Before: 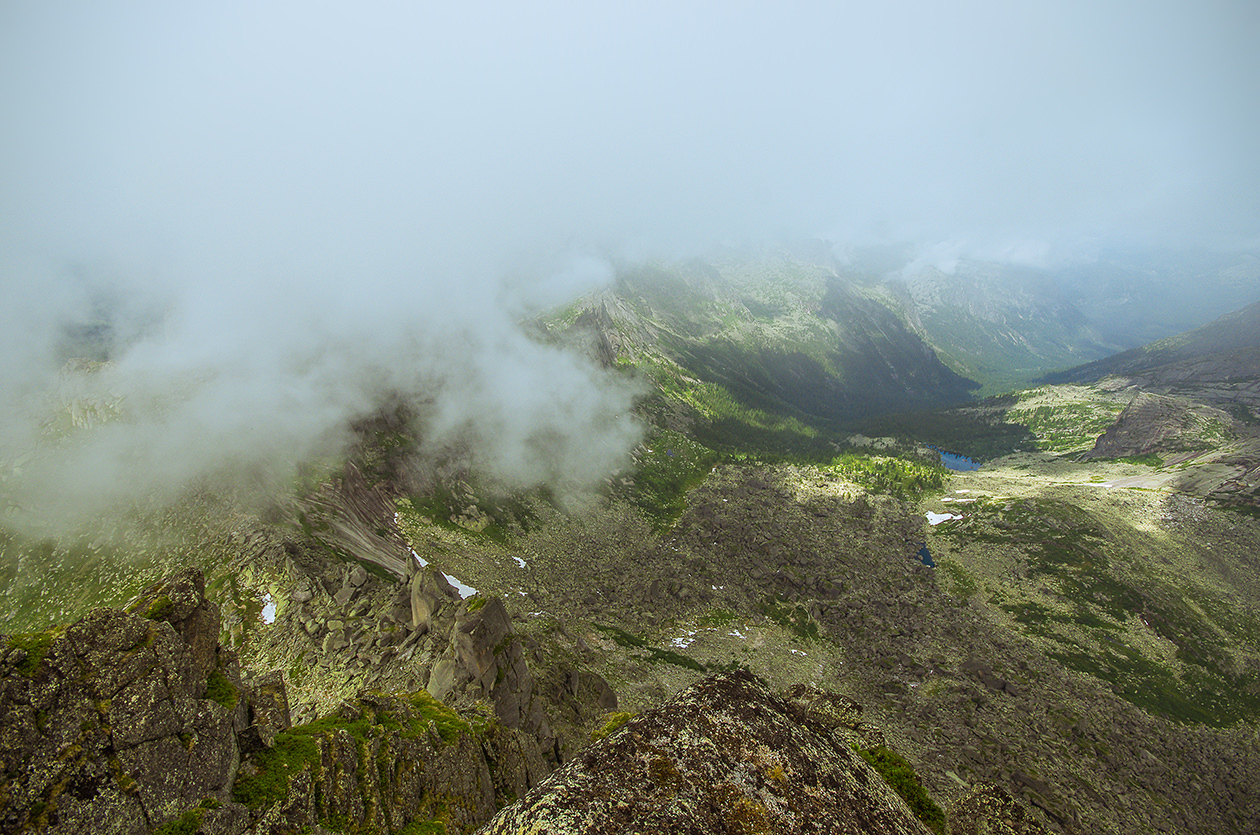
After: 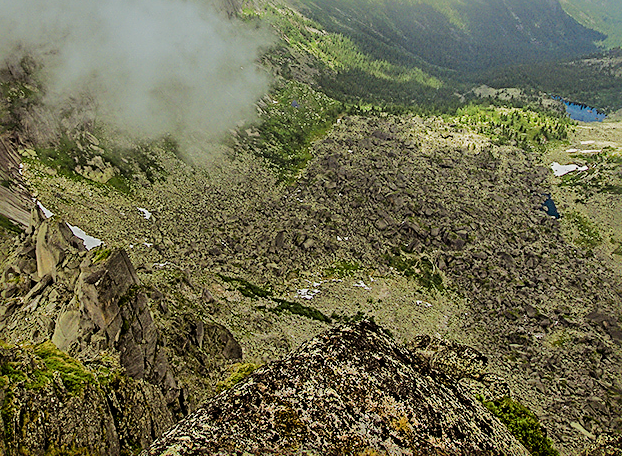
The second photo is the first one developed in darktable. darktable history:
color balance rgb: highlights gain › chroma 3.058%, highlights gain › hue 76.44°, perceptual saturation grading › global saturation 0.78%, perceptual saturation grading › highlights -19.754%, perceptual saturation grading › shadows 19.714%, perceptual brilliance grading › global brilliance 4.147%, global vibrance 20%
sharpen: radius 3.034, amount 0.758
crop: left 29.777%, top 41.805%, right 20.806%, bottom 3.492%
exposure: exposure 0.605 EV, compensate highlight preservation false
filmic rgb: black relative exposure -5.05 EV, white relative exposure 3.98 EV, hardness 2.89, contrast 1.299, highlights saturation mix -30.71%
tone equalizer: -8 EV -0.029 EV, -7 EV 0.023 EV, -6 EV -0.006 EV, -5 EV 0.006 EV, -4 EV -0.046 EV, -3 EV -0.24 EV, -2 EV -0.682 EV, -1 EV -0.996 EV, +0 EV -0.964 EV, edges refinement/feathering 500, mask exposure compensation -1.57 EV, preserve details no
shadows and highlights: low approximation 0.01, soften with gaussian
